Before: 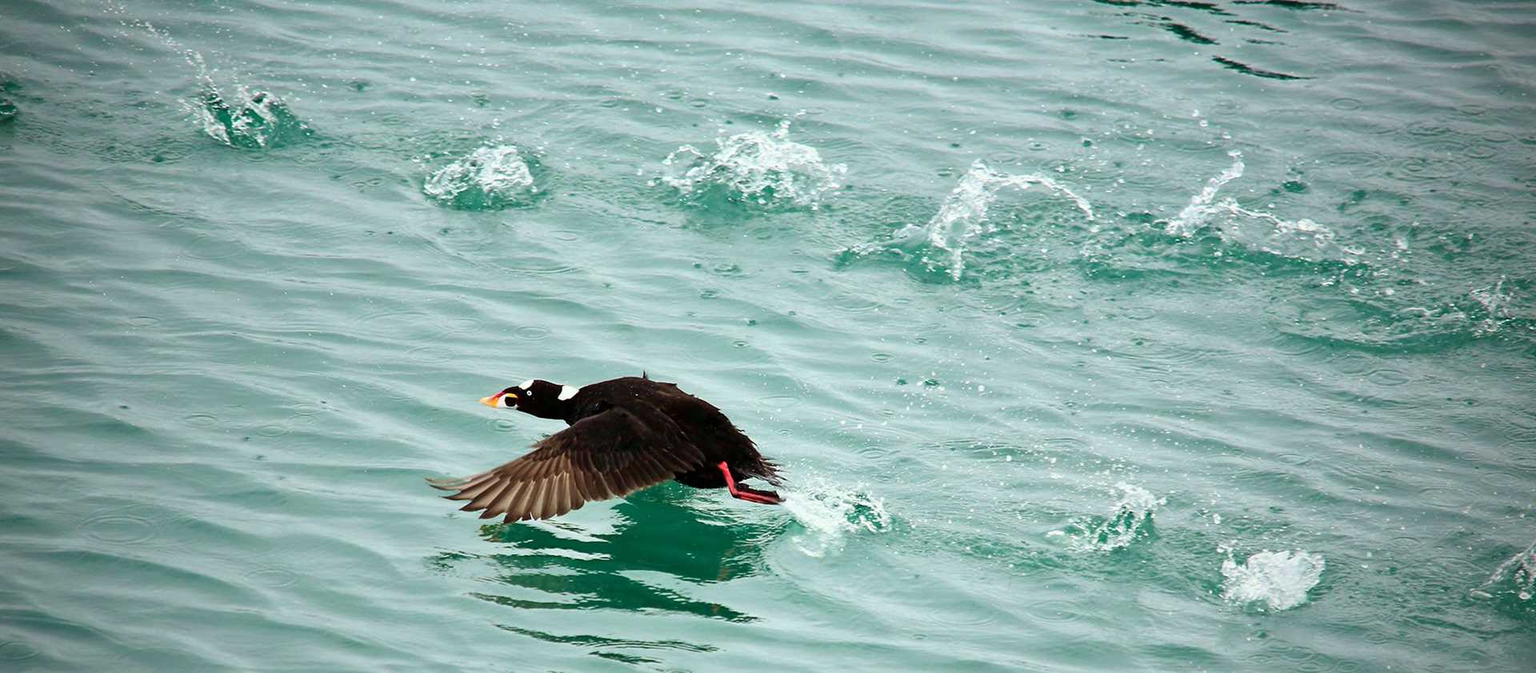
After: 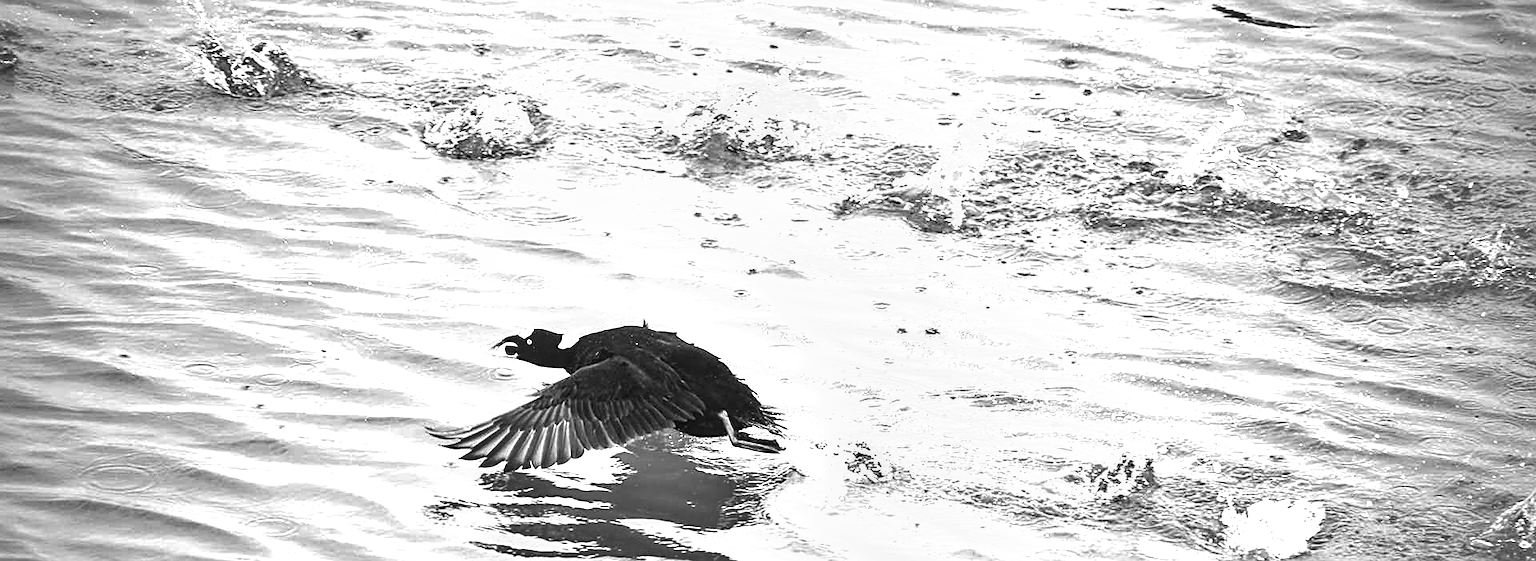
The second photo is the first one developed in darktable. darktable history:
crop: top 7.625%, bottom 8.027%
local contrast: on, module defaults
exposure: black level correction 0, exposure 1.2 EV, compensate exposure bias true, compensate highlight preservation false
shadows and highlights: shadows 60, soften with gaussian
monochrome: on, module defaults
sharpen: on, module defaults
